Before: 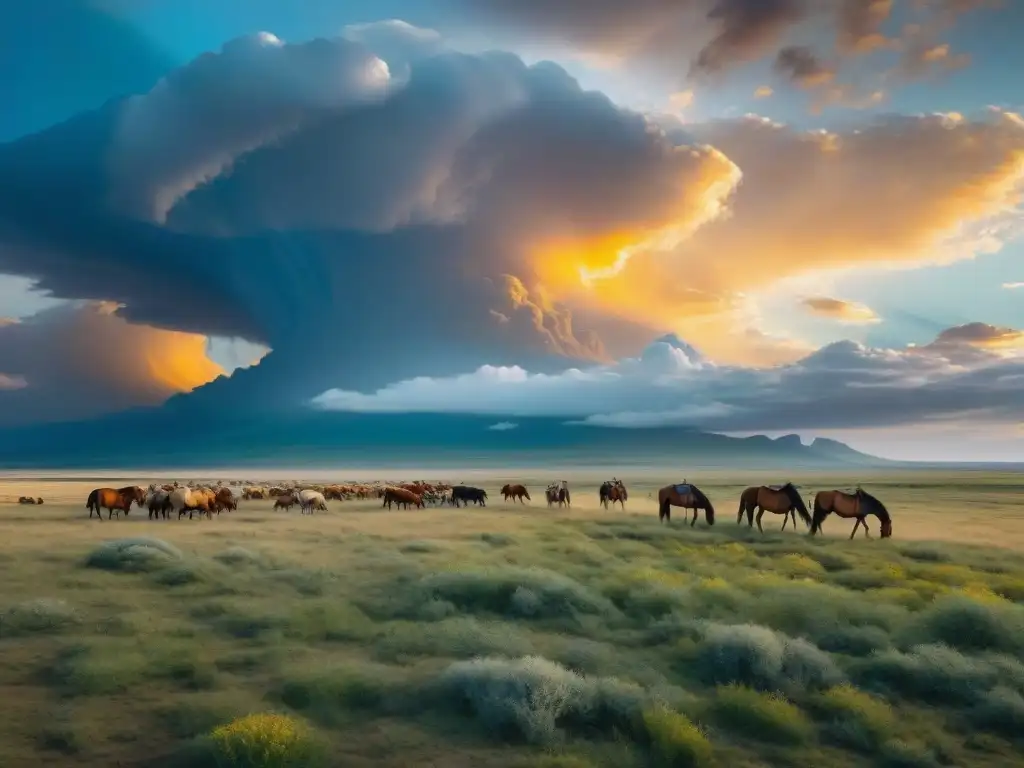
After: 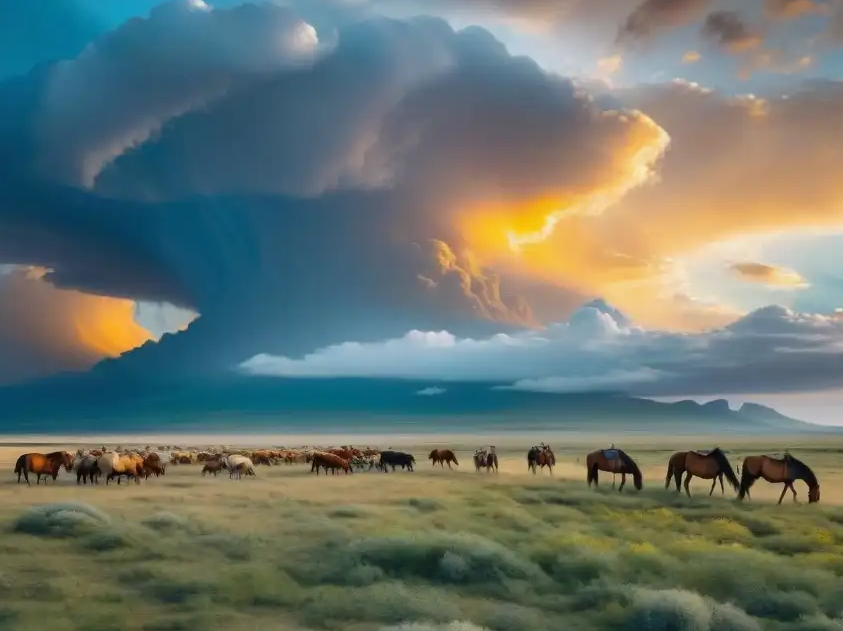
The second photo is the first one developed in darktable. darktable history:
crop and rotate: left 7.095%, top 4.642%, right 10.562%, bottom 13.101%
shadows and highlights: radius 127.29, shadows 30.5, highlights -31.01, low approximation 0.01, soften with gaussian
